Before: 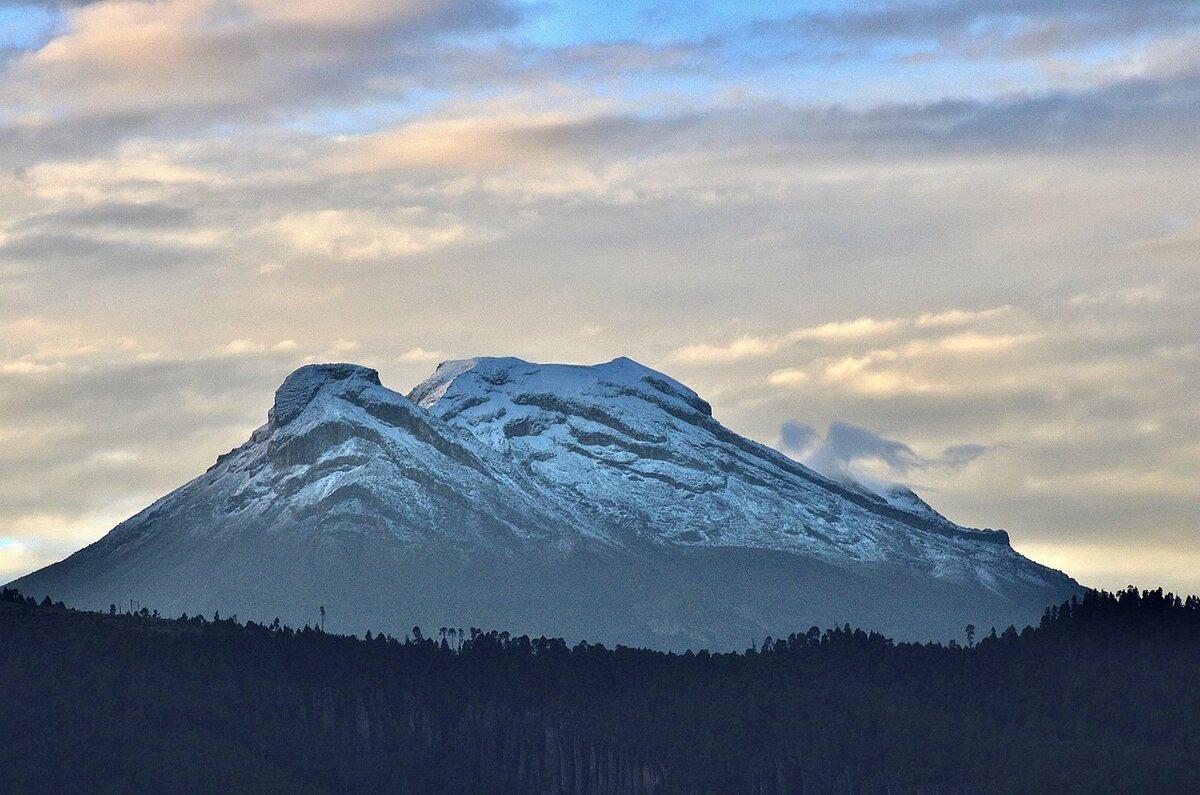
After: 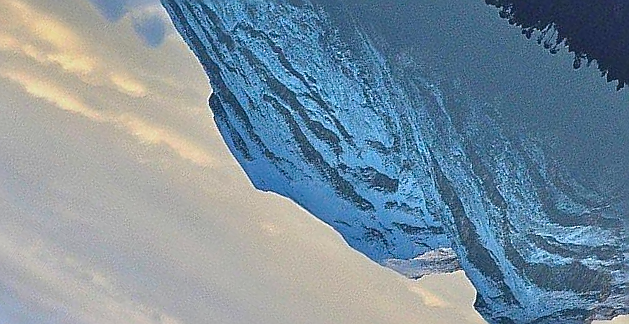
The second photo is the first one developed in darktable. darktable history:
sharpen: radius 1.364, amount 1.242, threshold 0.748
crop and rotate: angle 148.22°, left 9.172%, top 15.672%, right 4.586%, bottom 17.116%
contrast brightness saturation: contrast -0.176, saturation 0.186
color correction: highlights a* 0.036, highlights b* -0.795
